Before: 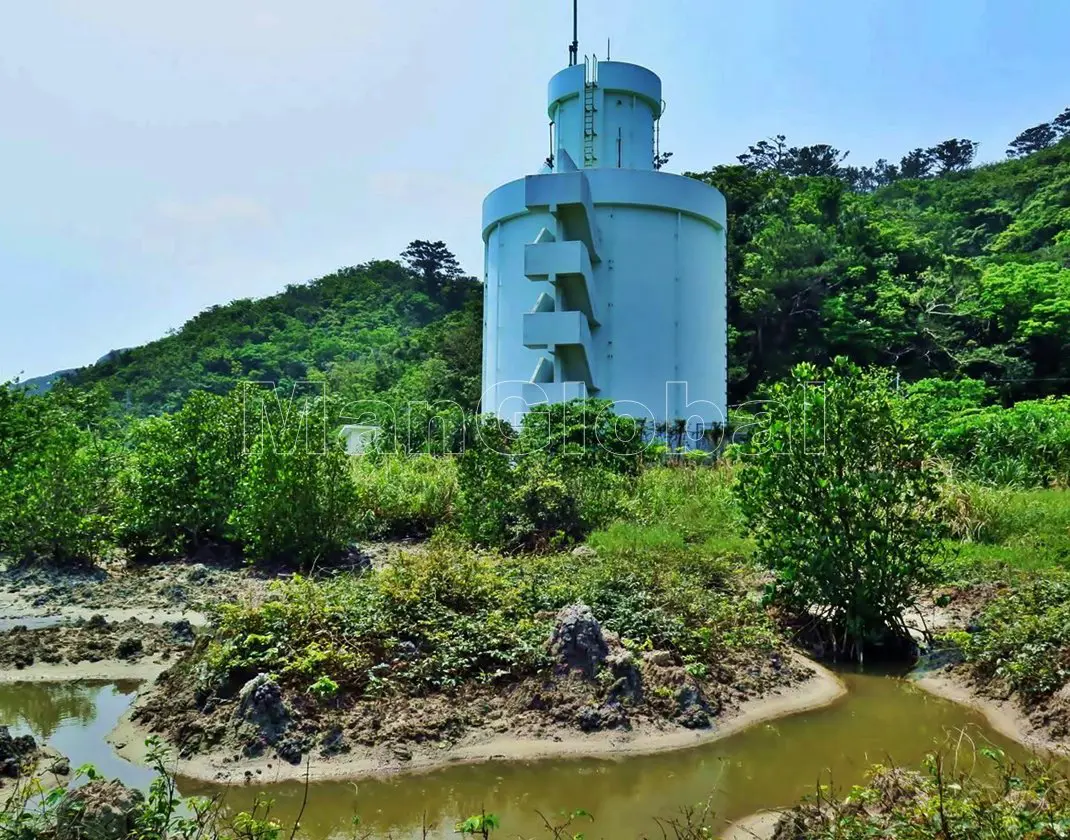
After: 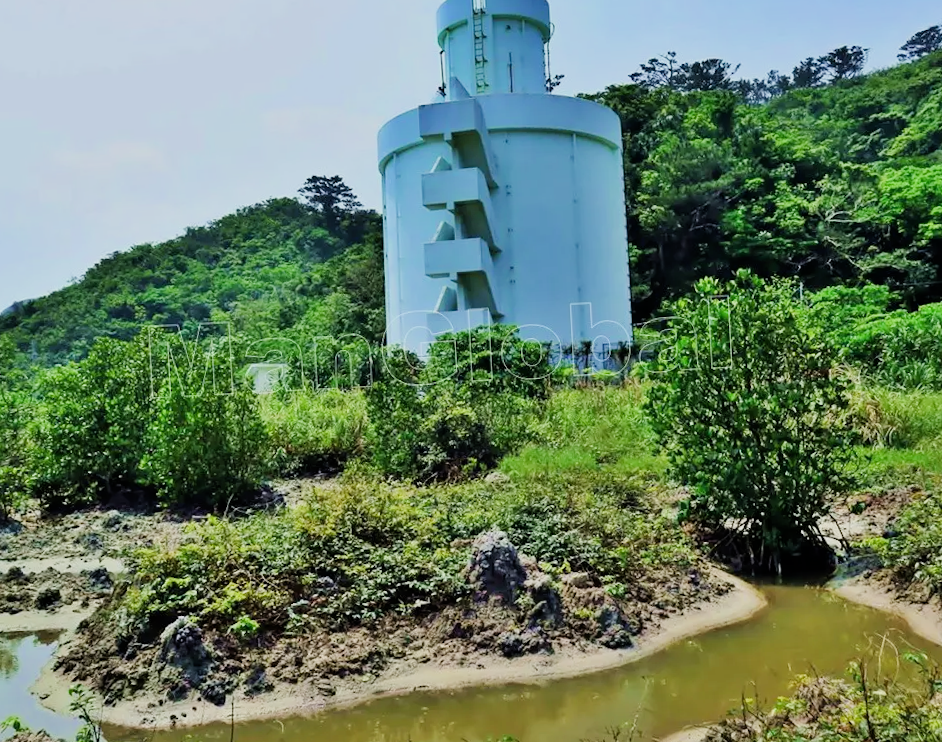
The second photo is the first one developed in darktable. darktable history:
crop and rotate: angle 3.05°, left 6.065%, top 5.704%
exposure: black level correction 0, exposure 0.499 EV, compensate highlight preservation false
filmic rgb: black relative exposure -7.65 EV, white relative exposure 4.56 EV, threshold 5.94 EV, hardness 3.61, enable highlight reconstruction true
